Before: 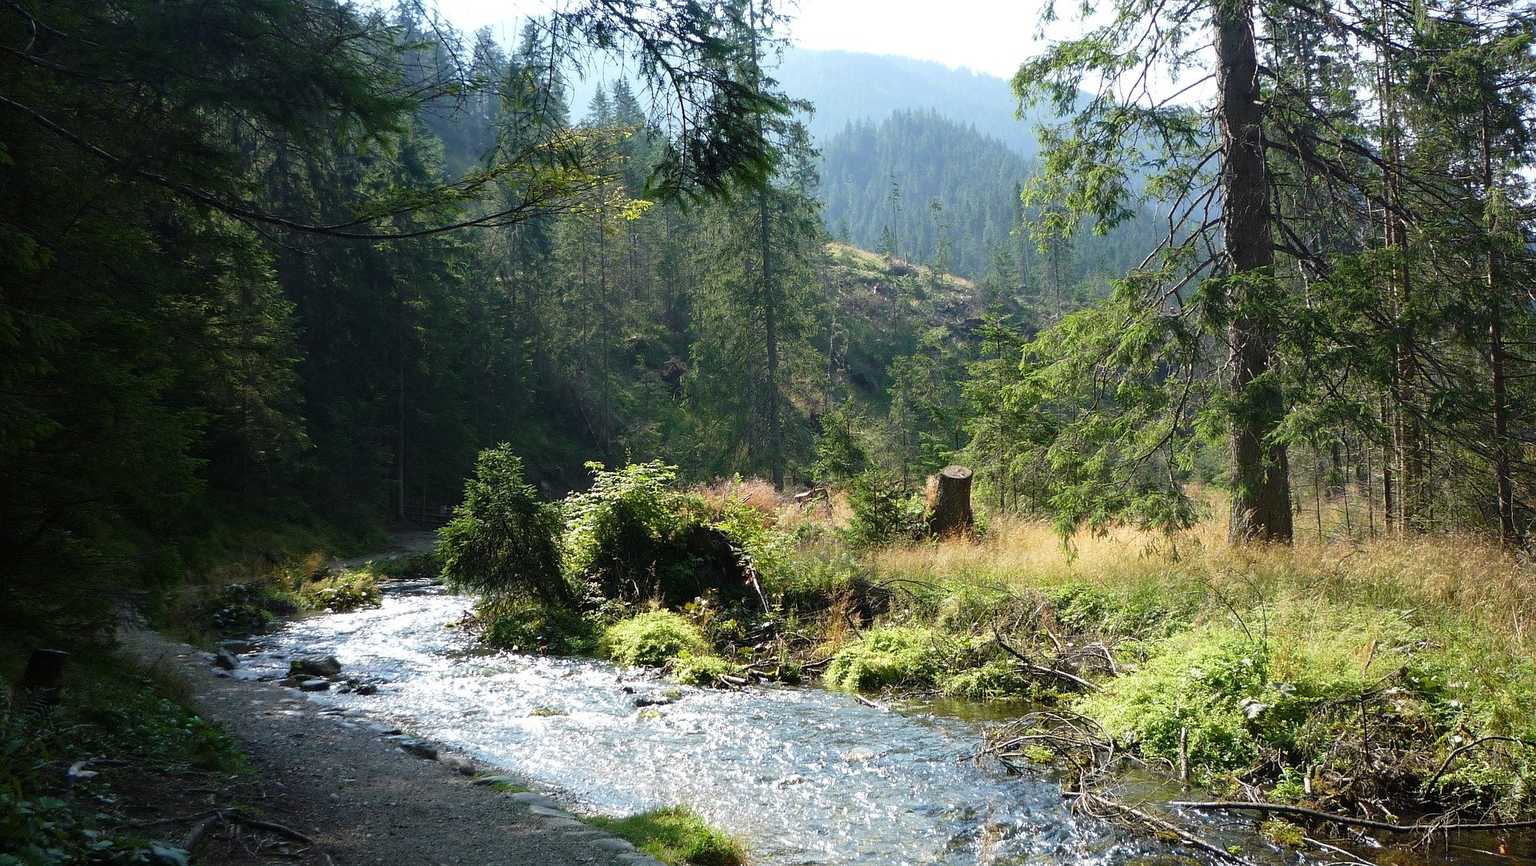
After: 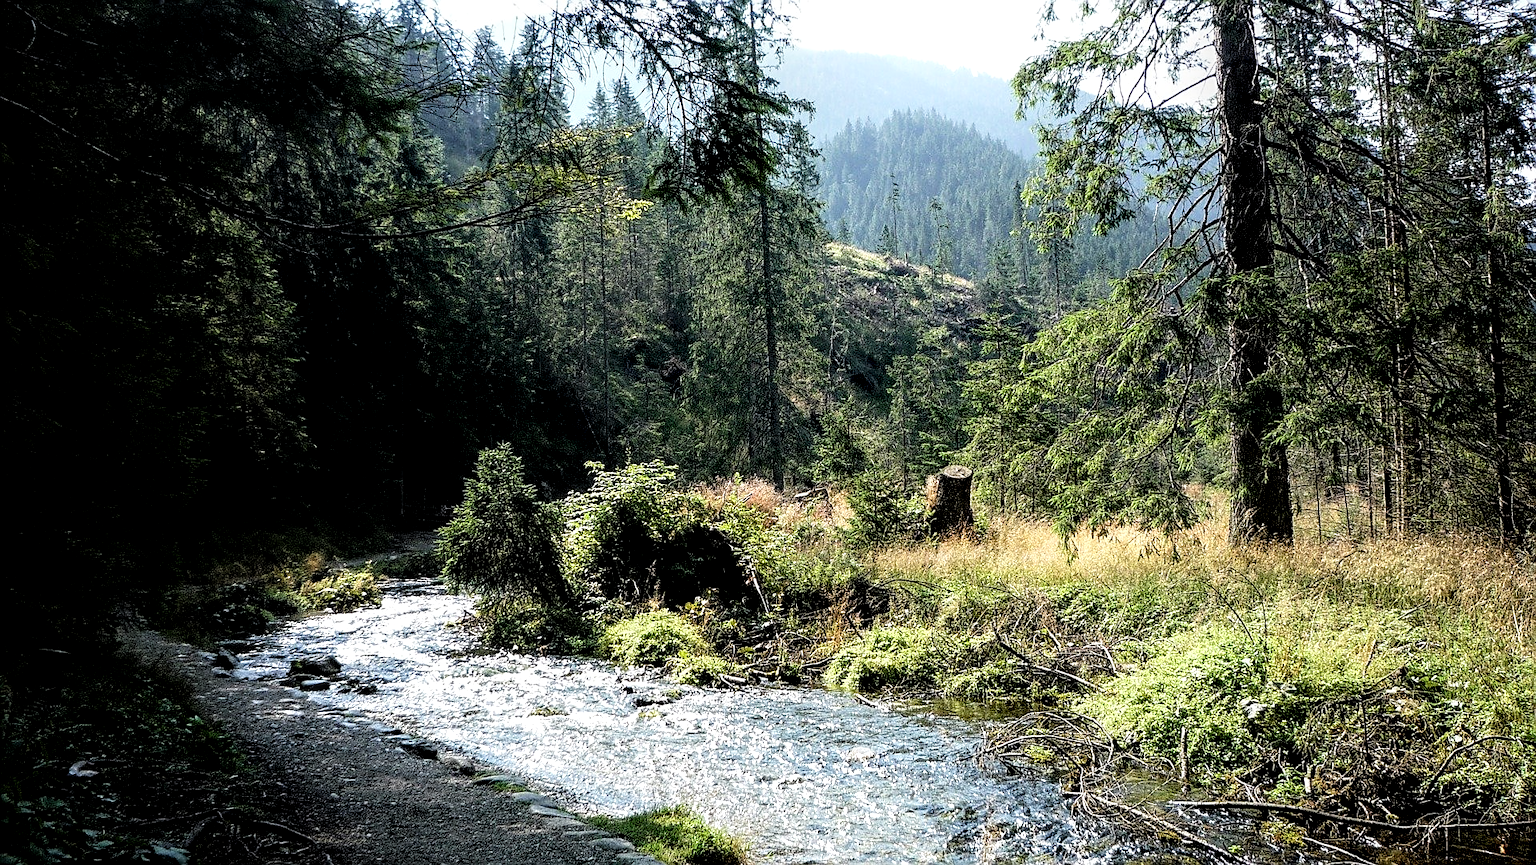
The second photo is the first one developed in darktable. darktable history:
shadows and highlights: shadows -25.32, highlights 51.35, soften with gaussian
filmic rgb: black relative exposure -5.08 EV, white relative exposure 3.21 EV, threshold 2.98 EV, hardness 3.48, contrast 1.195, highlights saturation mix -30.92%, iterations of high-quality reconstruction 0, enable highlight reconstruction true
sharpen: on, module defaults
local contrast: highlights 64%, shadows 53%, detail 168%, midtone range 0.513
